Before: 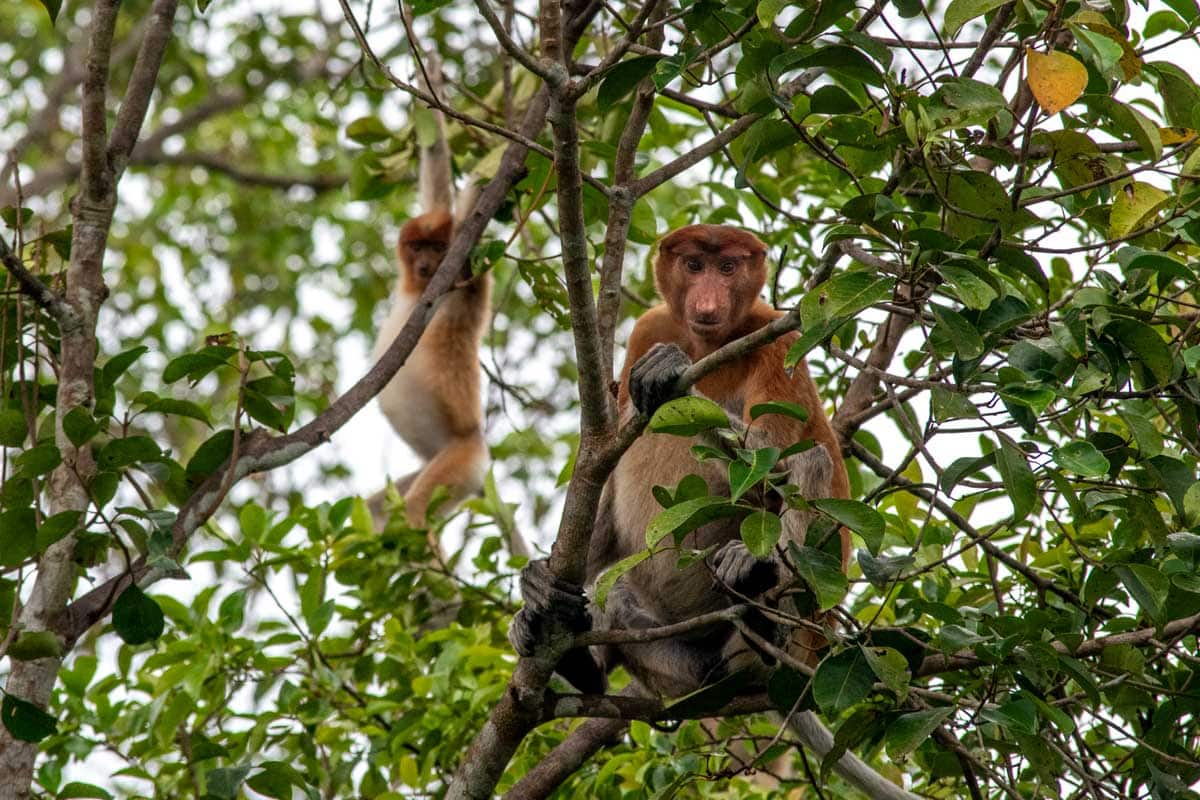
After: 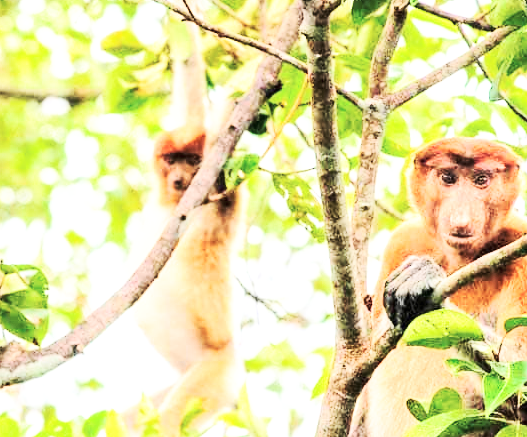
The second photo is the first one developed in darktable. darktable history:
base curve: curves: ch0 [(0, 0) (0.032, 0.037) (0.105, 0.228) (0.435, 0.76) (0.856, 0.983) (1, 1)], preserve colors none
tone curve: curves: ch0 [(0, 0) (0.003, 0.003) (0.011, 0.012) (0.025, 0.028) (0.044, 0.049) (0.069, 0.091) (0.1, 0.144) (0.136, 0.21) (0.177, 0.277) (0.224, 0.352) (0.277, 0.433) (0.335, 0.523) (0.399, 0.613) (0.468, 0.702) (0.543, 0.79) (0.623, 0.867) (0.709, 0.916) (0.801, 0.946) (0.898, 0.972) (1, 1)], color space Lab, independent channels, preserve colors none
crop: left 20.54%, top 10.897%, right 35.534%, bottom 34.455%
exposure: black level correction 0, exposure 1.186 EV, compensate highlight preservation false
